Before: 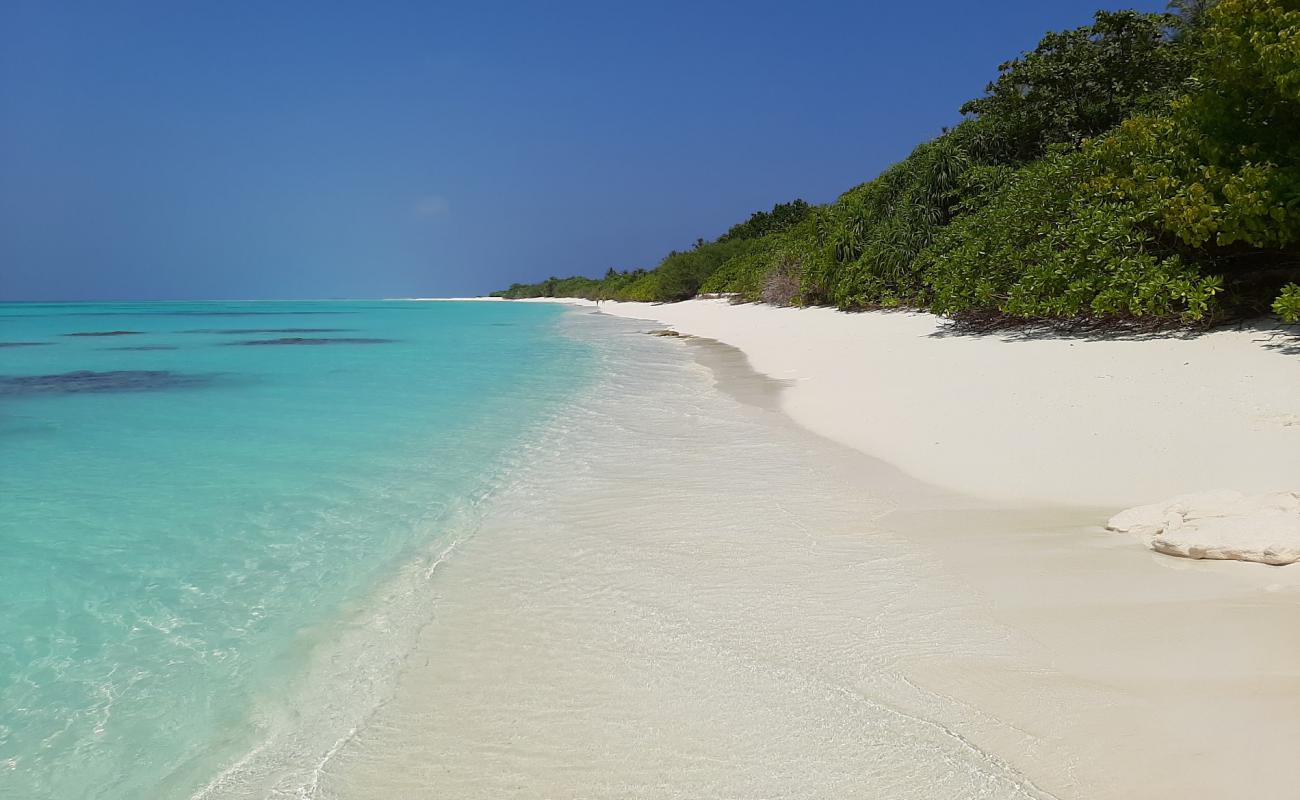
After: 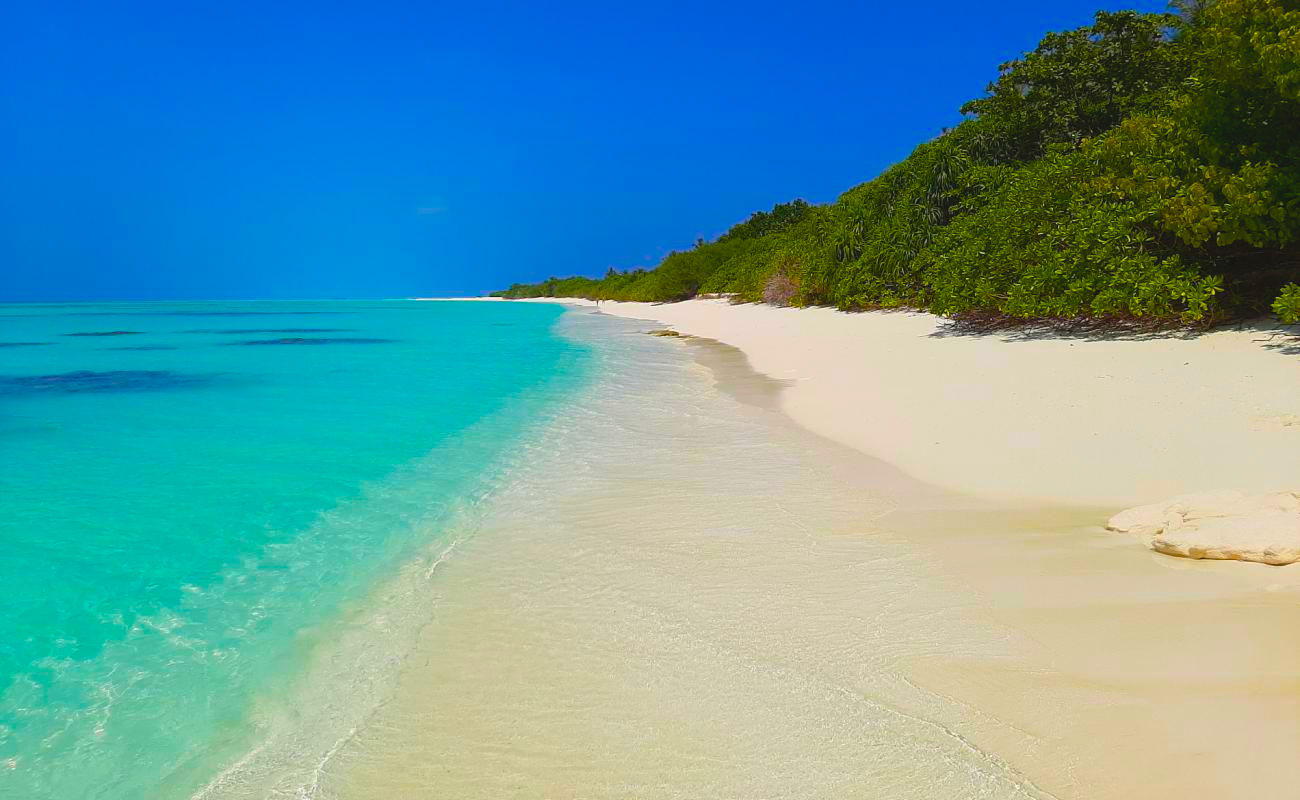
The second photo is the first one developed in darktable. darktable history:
contrast brightness saturation: contrast -0.126
color balance rgb: perceptual saturation grading › global saturation 65.756%, perceptual saturation grading › highlights 49.741%, perceptual saturation grading › shadows 29.847%, global vibrance 23.668%
exposure: exposure 0.203 EV, compensate highlight preservation false
